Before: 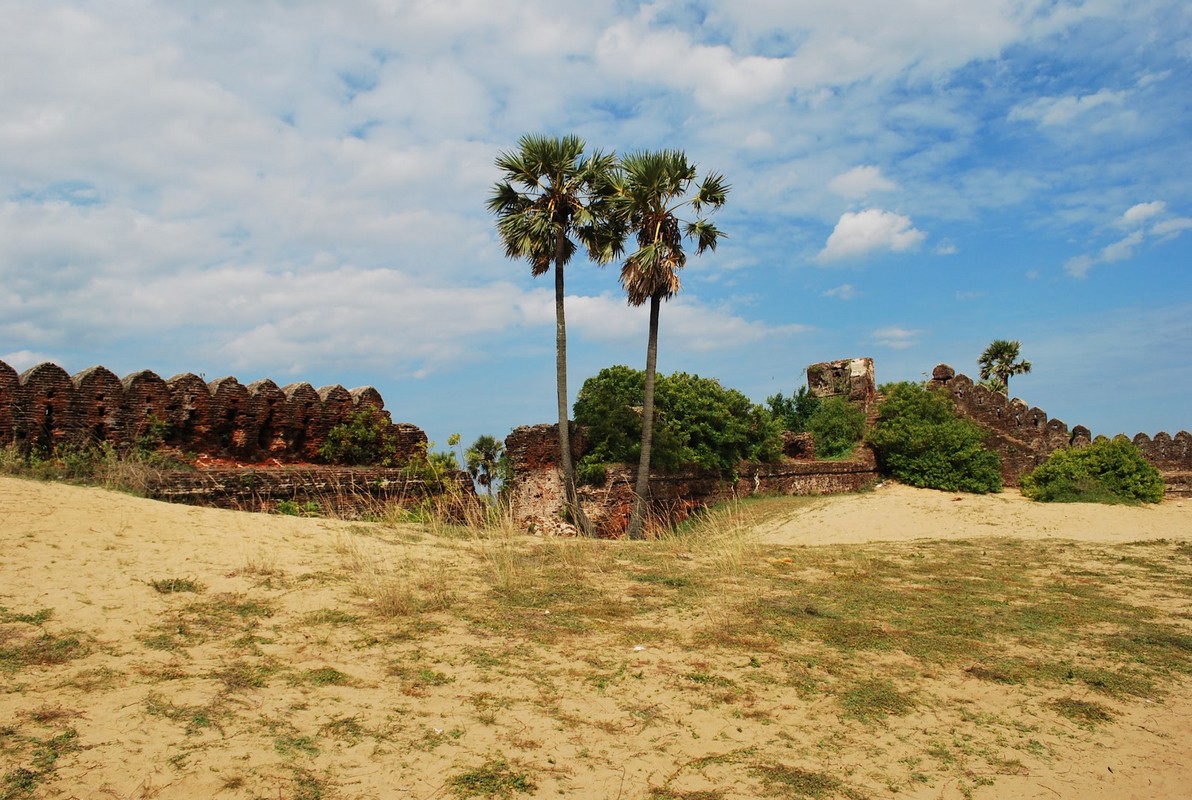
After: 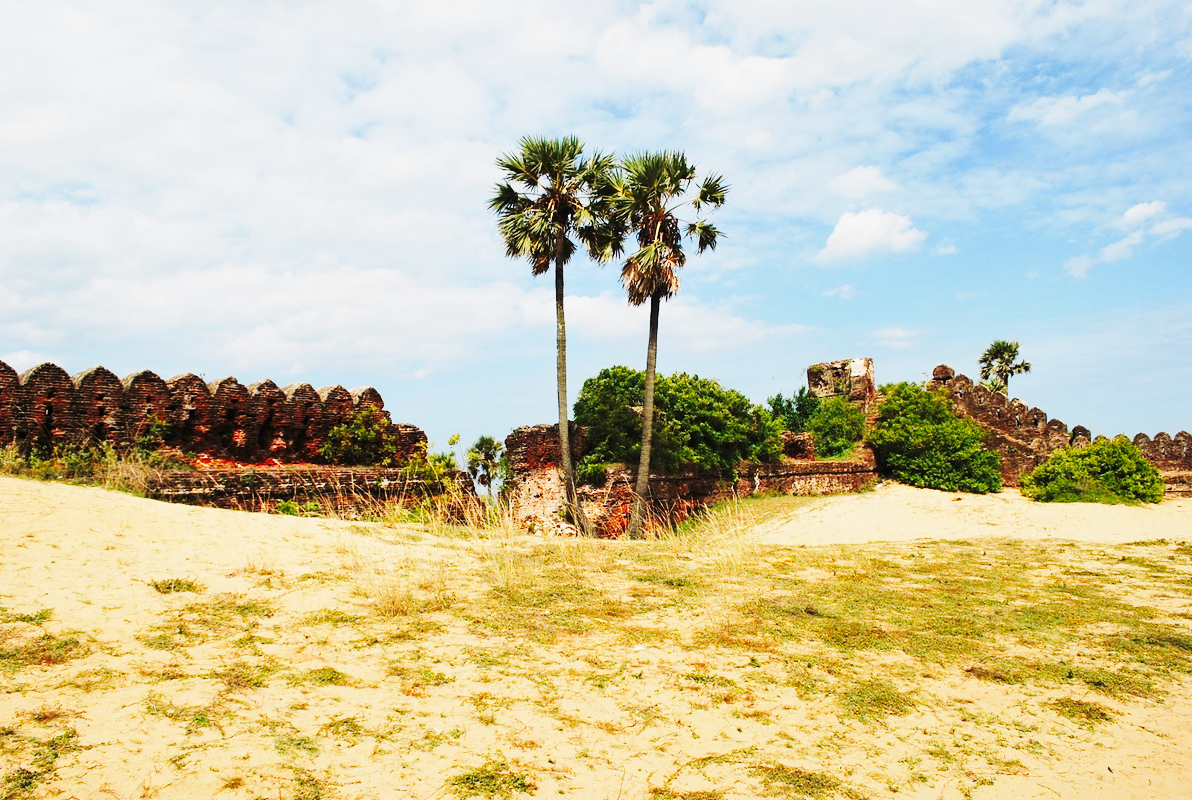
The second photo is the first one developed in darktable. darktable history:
tone curve: curves: ch0 [(0, 0) (0.003, 0.006) (0.011, 0.015) (0.025, 0.032) (0.044, 0.054) (0.069, 0.079) (0.1, 0.111) (0.136, 0.146) (0.177, 0.186) (0.224, 0.229) (0.277, 0.286) (0.335, 0.348) (0.399, 0.426) (0.468, 0.514) (0.543, 0.609) (0.623, 0.706) (0.709, 0.789) (0.801, 0.862) (0.898, 0.926) (1, 1)], preserve colors none
base curve: curves: ch0 [(0, 0) (0.028, 0.03) (0.121, 0.232) (0.46, 0.748) (0.859, 0.968) (1, 1)], preserve colors none
